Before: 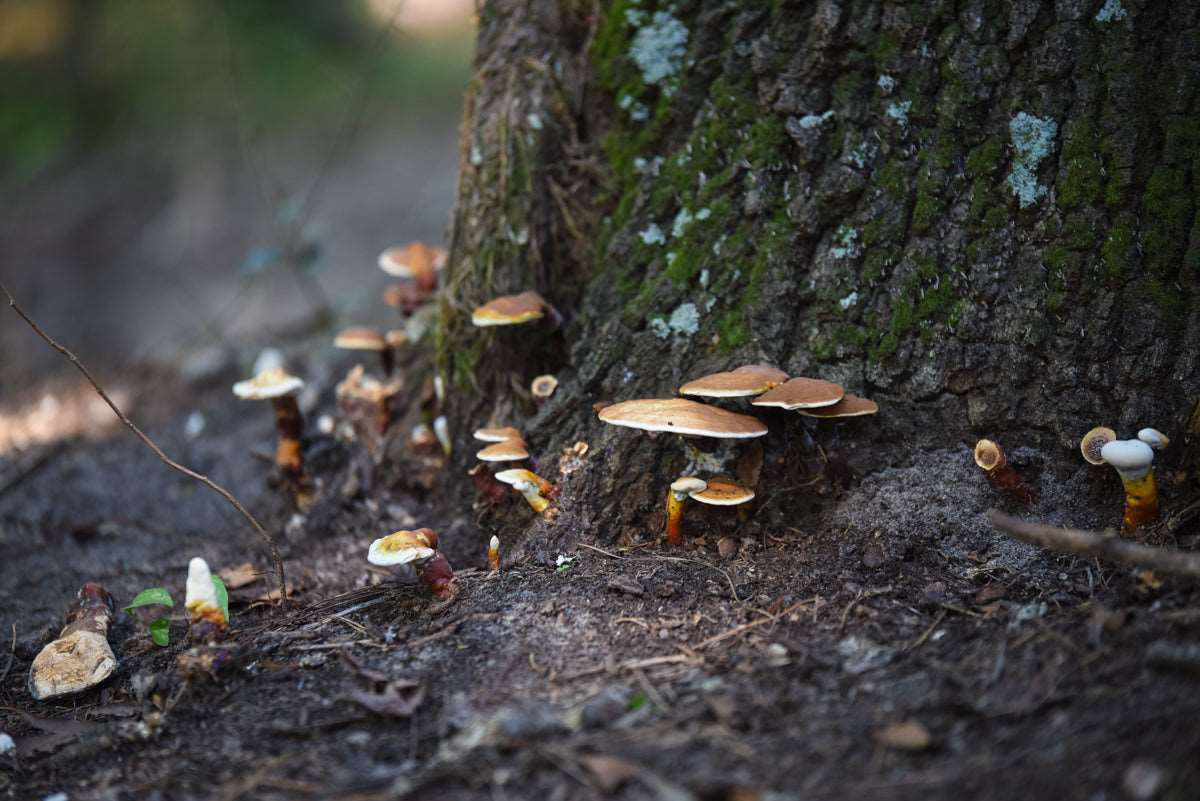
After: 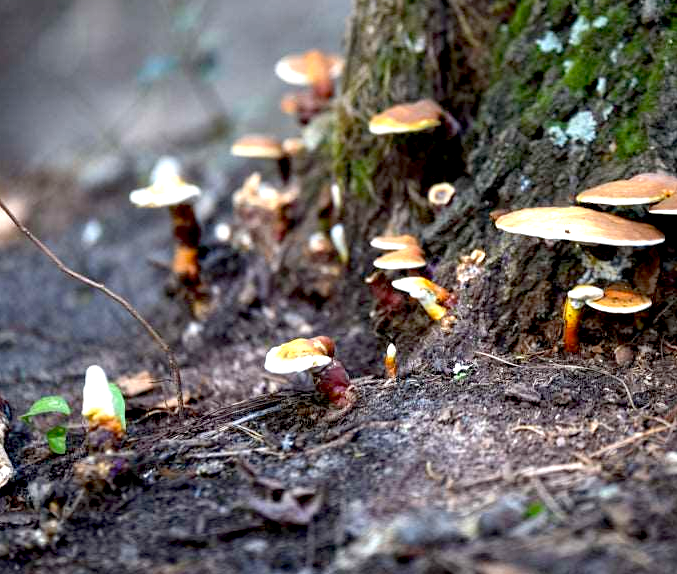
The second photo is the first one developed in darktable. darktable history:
exposure: black level correction 0.011, exposure 1.084 EV, compensate exposure bias true, compensate highlight preservation false
crop: left 8.602%, top 24.021%, right 34.947%, bottom 4.289%
